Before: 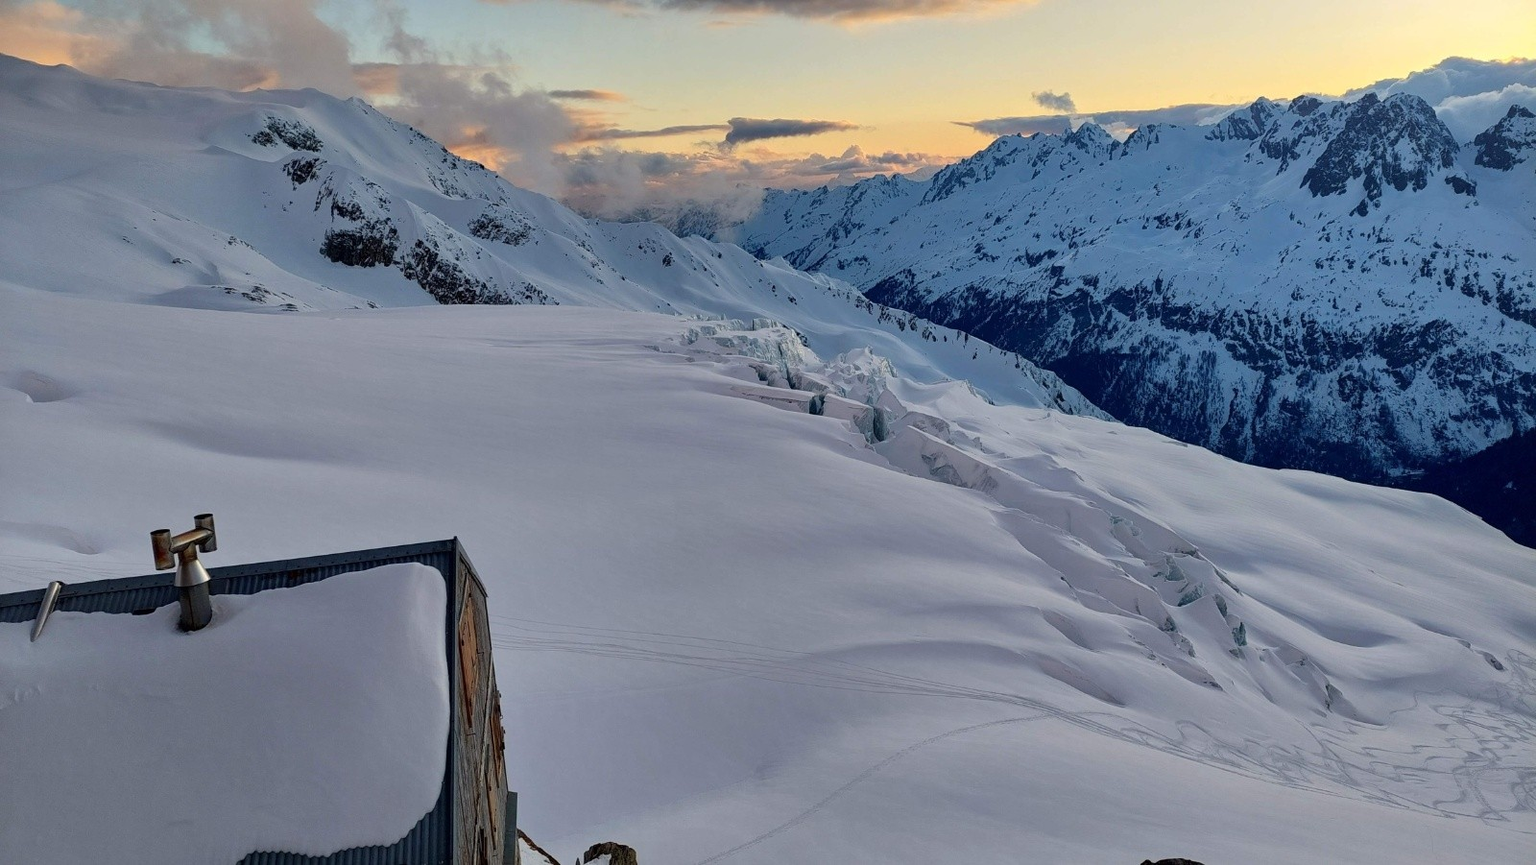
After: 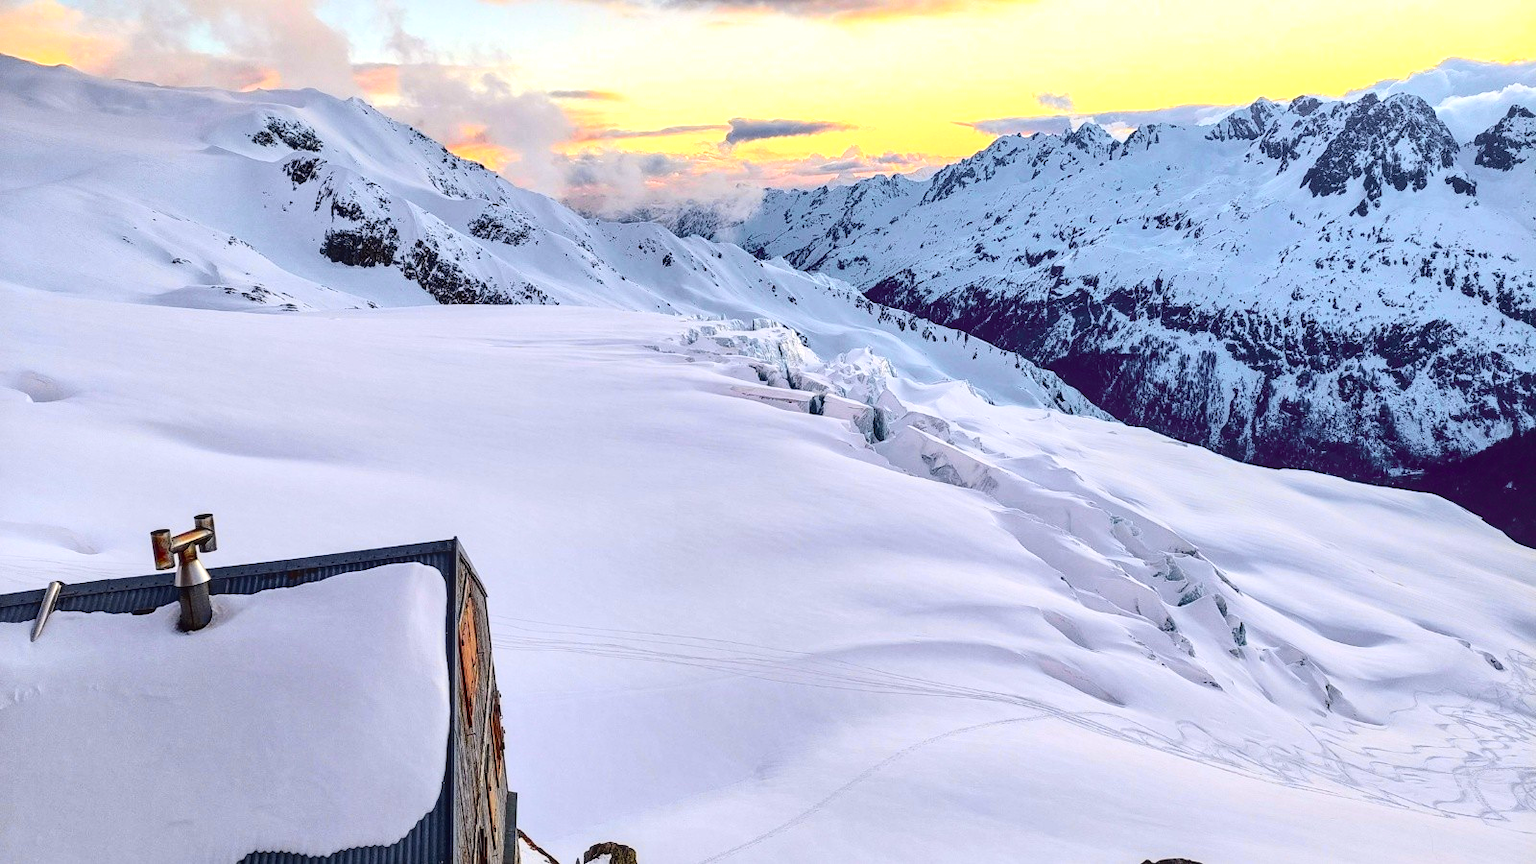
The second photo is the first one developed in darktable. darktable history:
tone curve: curves: ch0 [(0, 0.023) (0.103, 0.087) (0.295, 0.297) (0.445, 0.531) (0.553, 0.665) (0.735, 0.843) (0.994, 1)]; ch1 [(0, 0) (0.414, 0.395) (0.447, 0.447) (0.485, 0.5) (0.512, 0.524) (0.542, 0.581) (0.581, 0.632) (0.646, 0.715) (1, 1)]; ch2 [(0, 0) (0.369, 0.388) (0.449, 0.431) (0.478, 0.471) (0.516, 0.517) (0.579, 0.624) (0.674, 0.775) (1, 1)], color space Lab, independent channels, preserve colors none
local contrast: on, module defaults
exposure: black level correction -0.001, exposure 0.902 EV, compensate exposure bias true, compensate highlight preservation false
